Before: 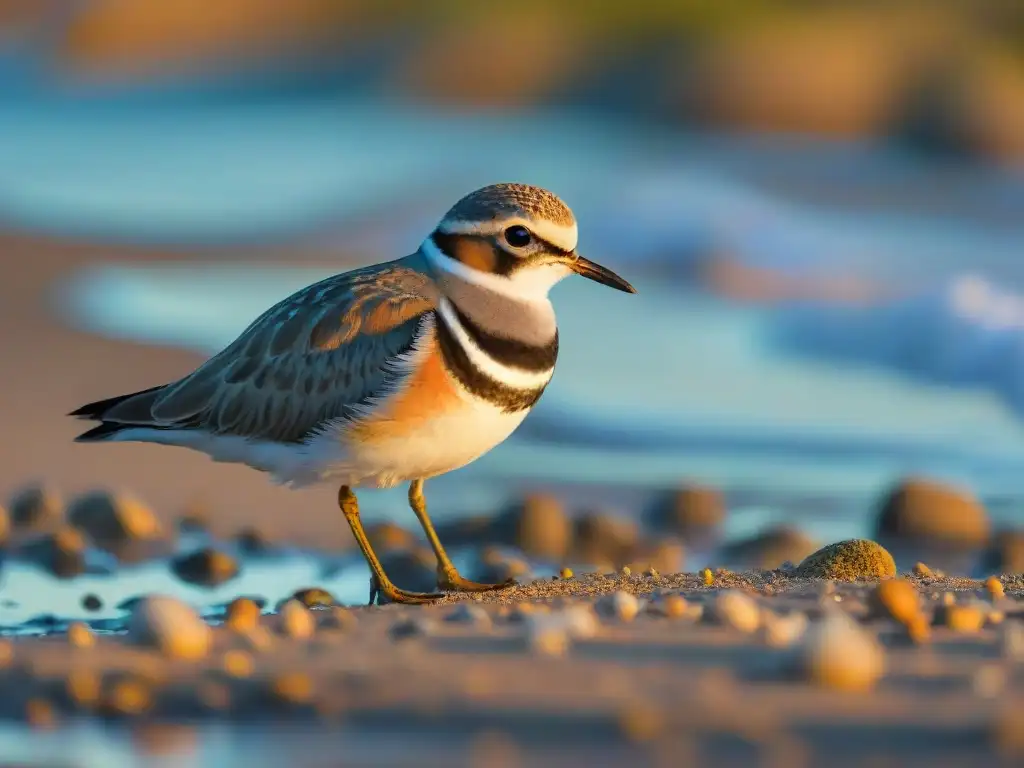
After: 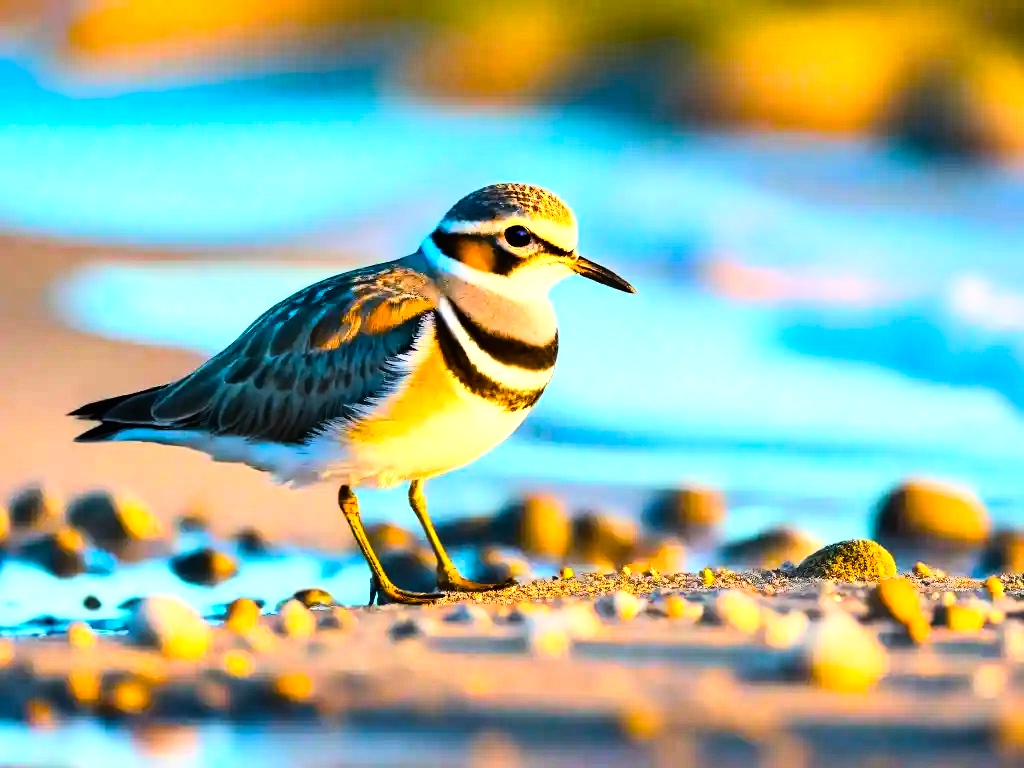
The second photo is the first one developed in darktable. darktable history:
tone equalizer: -8 EV -0.76 EV, -7 EV -0.718 EV, -6 EV -0.61 EV, -5 EV -0.39 EV, -3 EV 0.372 EV, -2 EV 0.6 EV, -1 EV 0.692 EV, +0 EV 0.739 EV, edges refinement/feathering 500, mask exposure compensation -1.57 EV, preserve details no
color balance rgb: linear chroma grading › global chroma 19.402%, perceptual saturation grading › global saturation 20%, perceptual saturation grading › highlights -25.496%, perceptual saturation grading › shadows 25.812%, global vibrance 25.148%
base curve: curves: ch0 [(0, 0) (0.007, 0.004) (0.027, 0.03) (0.046, 0.07) (0.207, 0.54) (0.442, 0.872) (0.673, 0.972) (1, 1)], preserve colors average RGB
